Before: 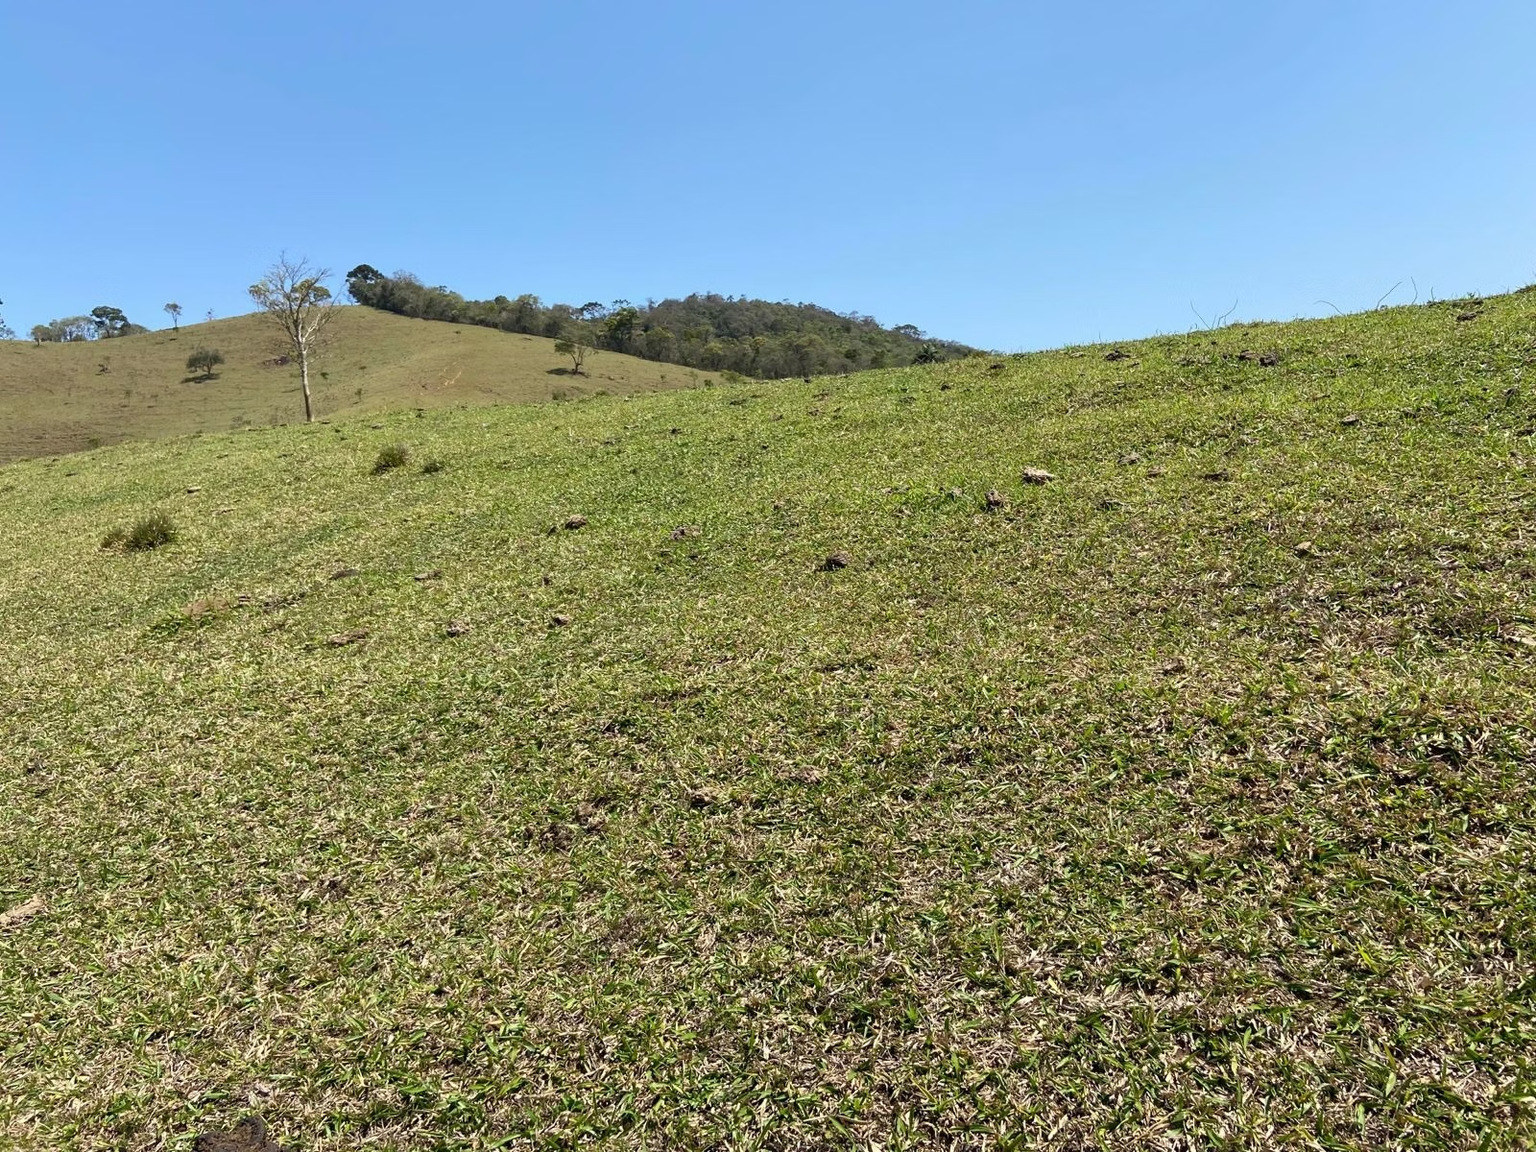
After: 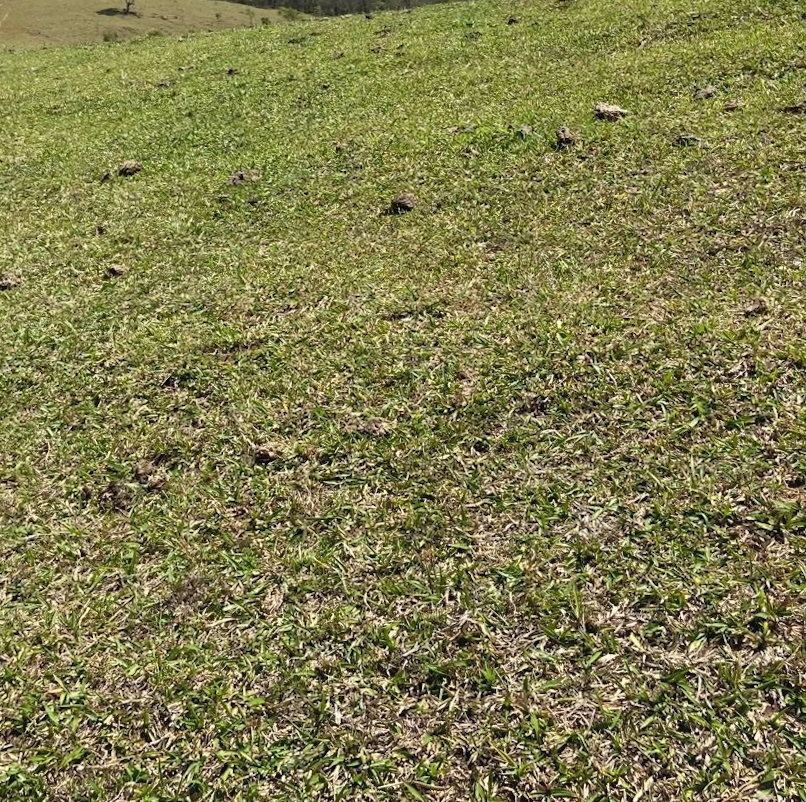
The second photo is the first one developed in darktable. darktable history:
rgb levels: preserve colors max RGB
crop and rotate: left 29.237%, top 31.152%, right 19.807%
bloom: size 15%, threshold 97%, strength 7%
rotate and perspective: rotation -1°, crop left 0.011, crop right 0.989, crop top 0.025, crop bottom 0.975
